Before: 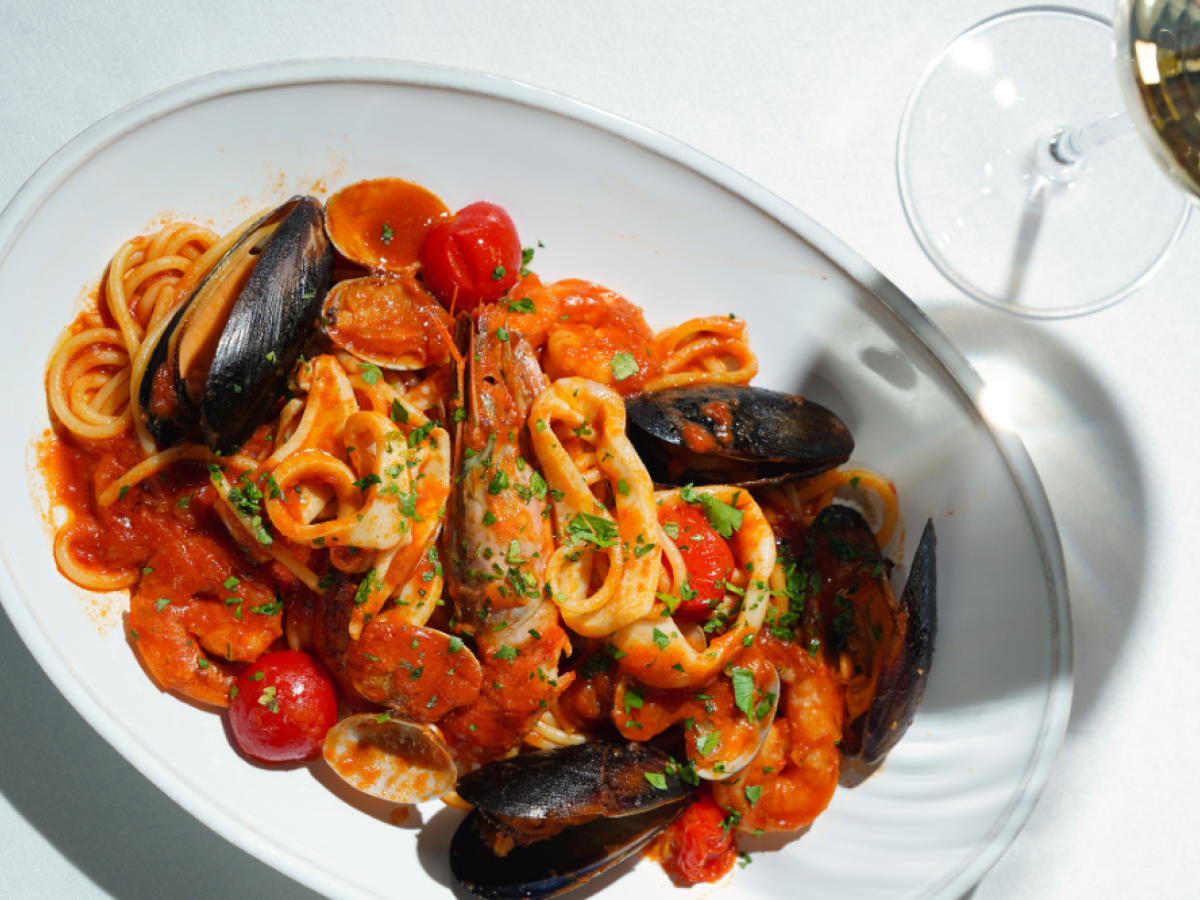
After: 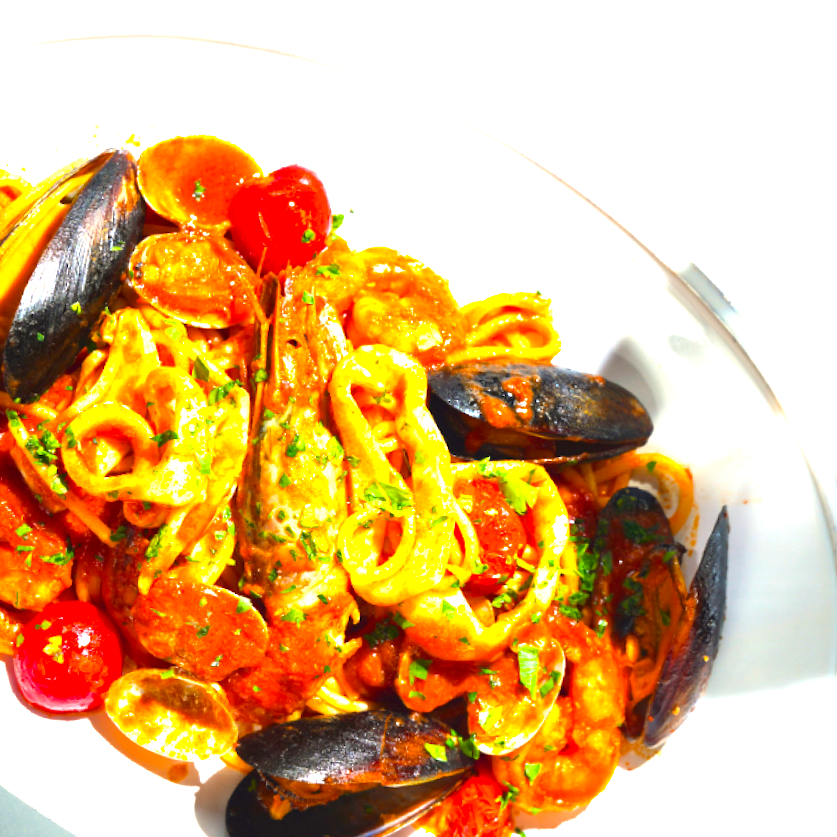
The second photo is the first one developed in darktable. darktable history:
color balance rgb: perceptual saturation grading › global saturation 40%, global vibrance 15%
exposure: exposure 2 EV, compensate highlight preservation false
crop and rotate: angle -3.27°, left 14.277%, top 0.028%, right 10.766%, bottom 0.028%
